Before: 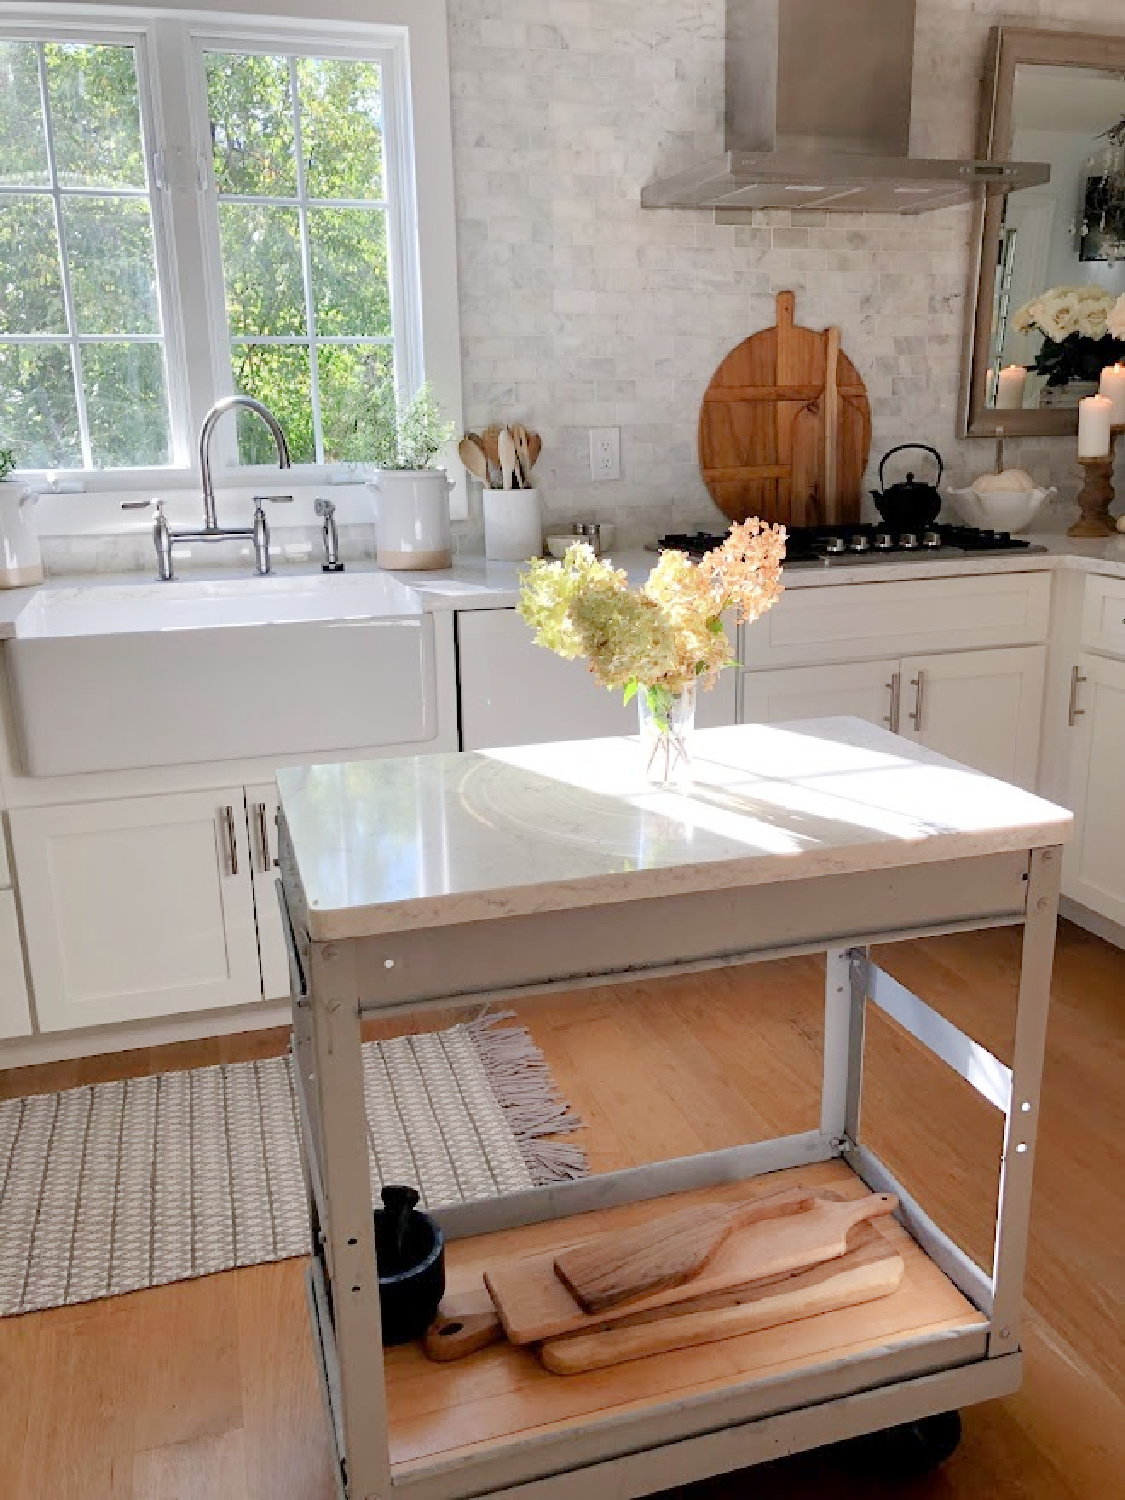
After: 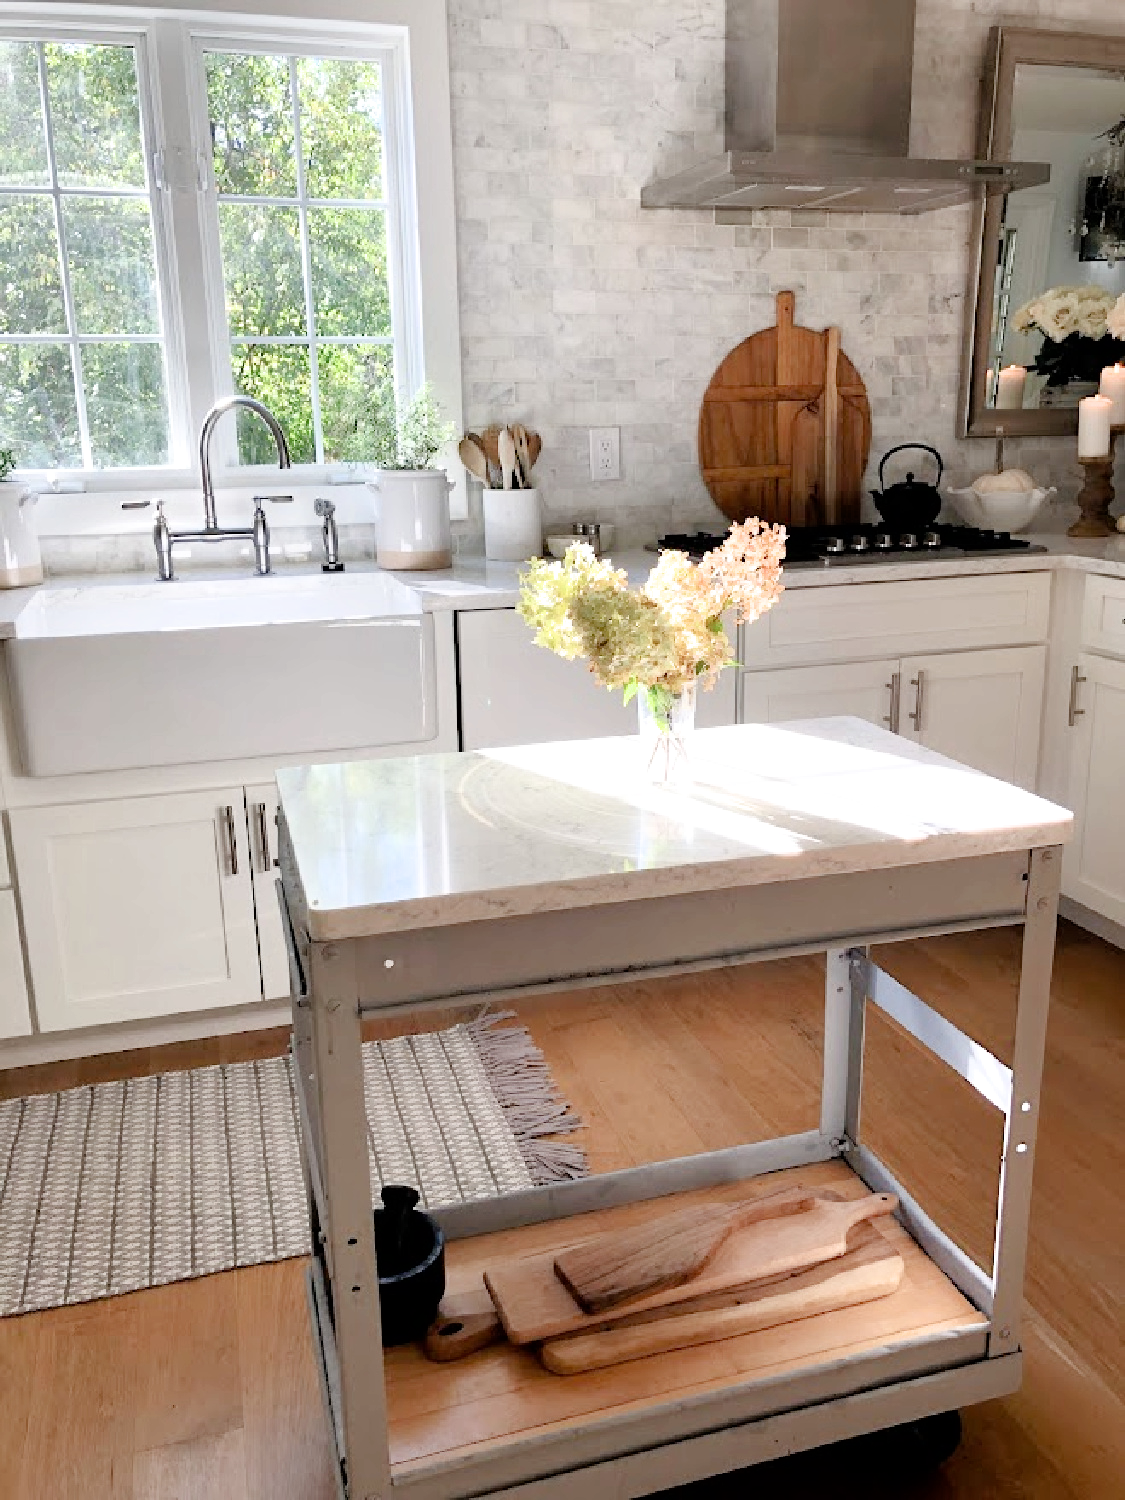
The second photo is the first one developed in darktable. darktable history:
filmic rgb: black relative exposure -9.07 EV, white relative exposure 2.32 EV, hardness 7.51
